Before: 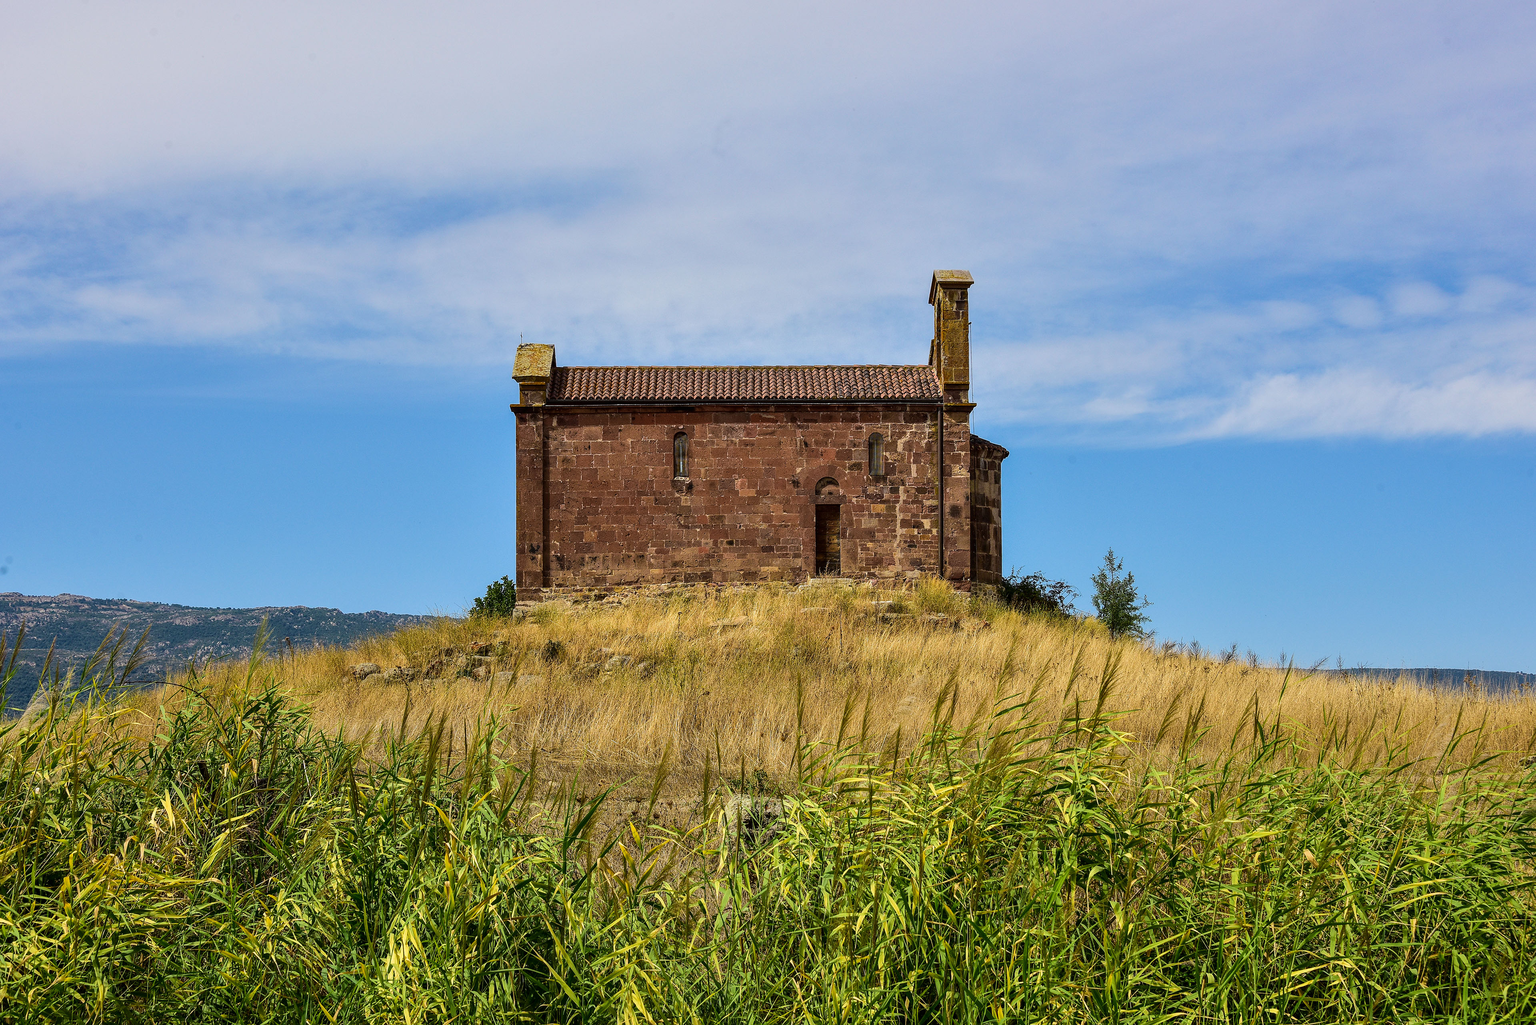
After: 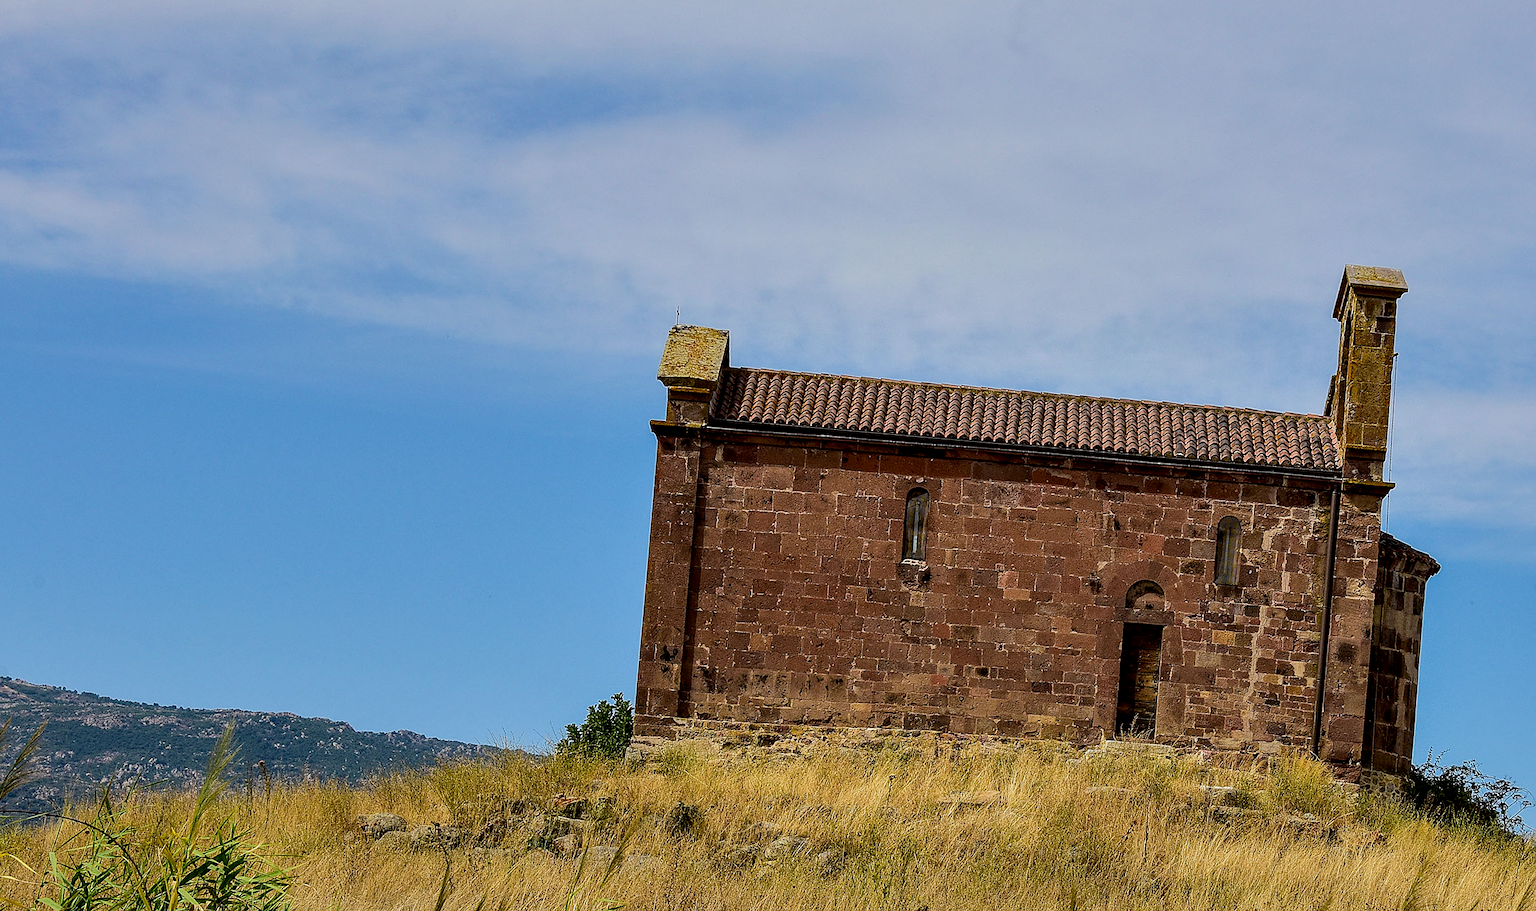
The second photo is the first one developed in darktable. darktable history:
crop and rotate: angle -4.99°, left 2.122%, top 6.945%, right 27.566%, bottom 30.519%
exposure: black level correction 0.006, exposure -0.226 EV, compensate highlight preservation false
sharpen: radius 1
